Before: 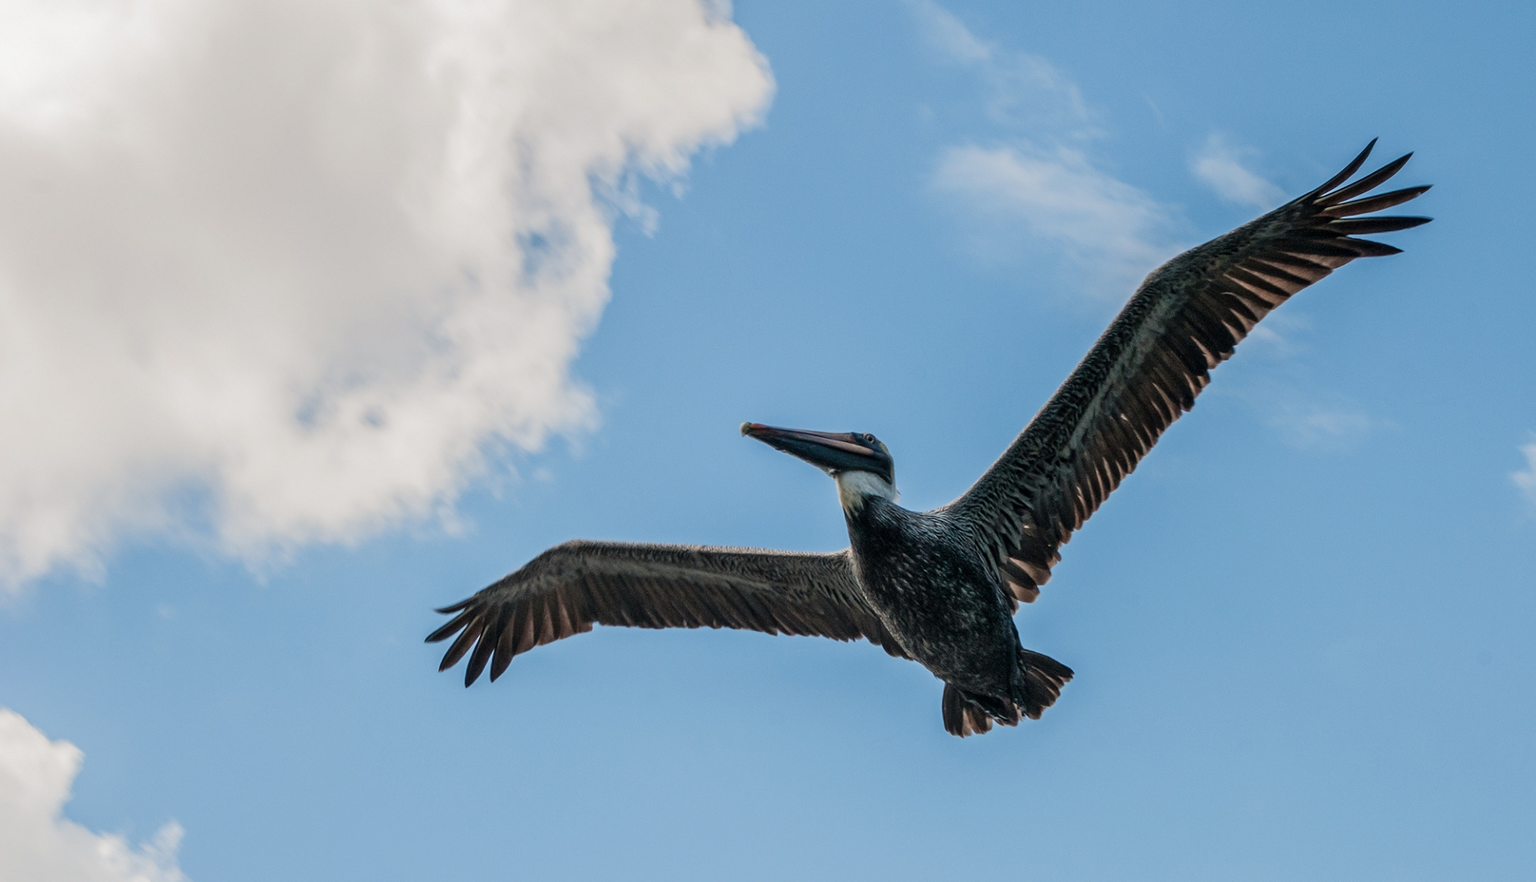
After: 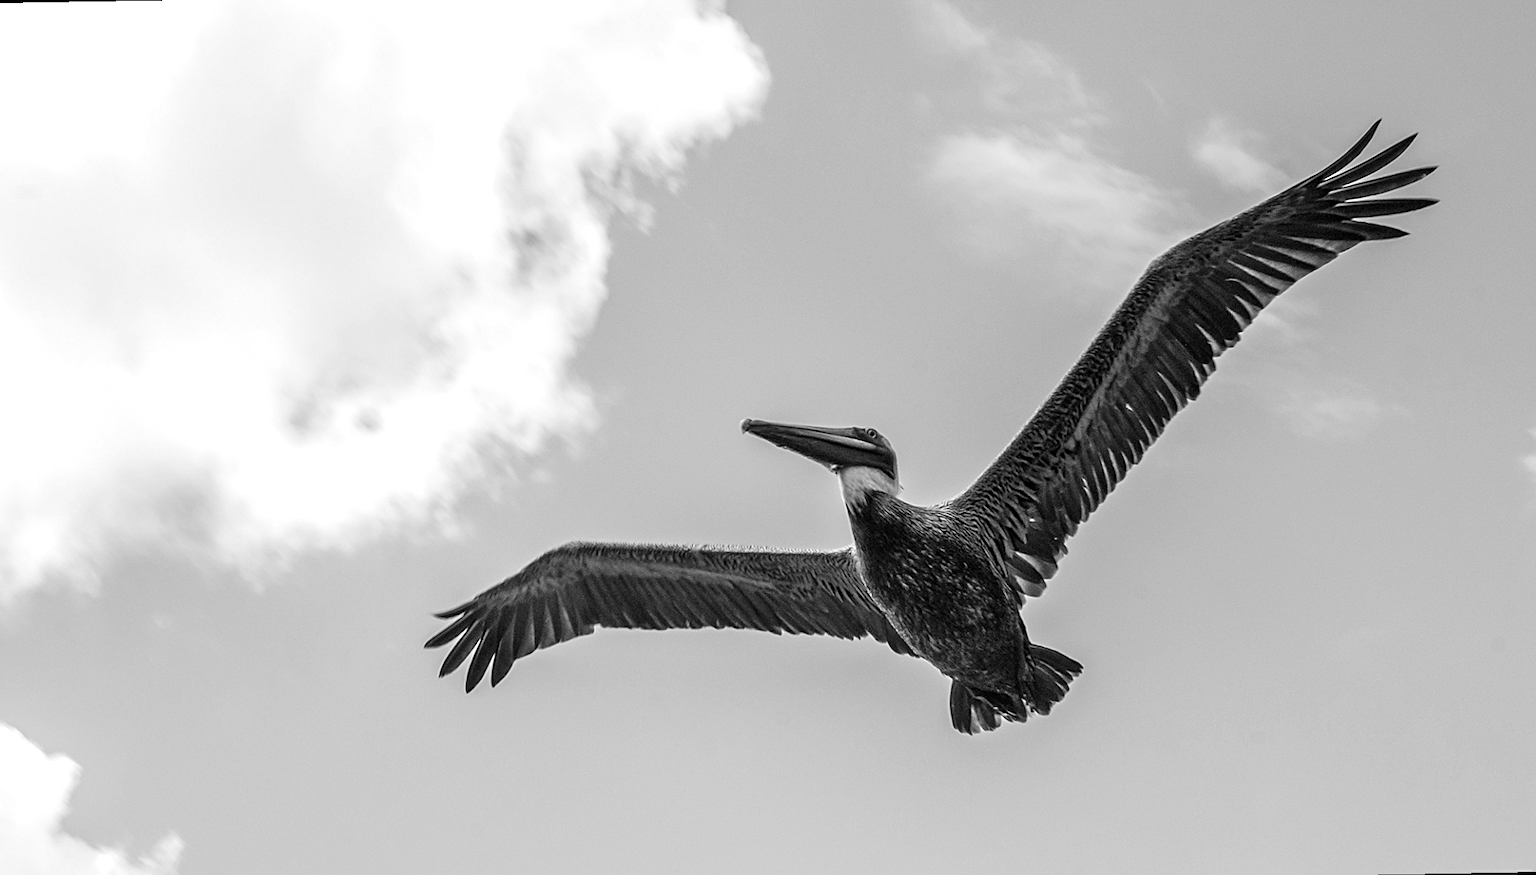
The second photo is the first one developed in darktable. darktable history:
exposure: black level correction 0, exposure 0.7 EV, compensate exposure bias true, compensate highlight preservation false
rotate and perspective: rotation -1°, crop left 0.011, crop right 0.989, crop top 0.025, crop bottom 0.975
monochrome: a 32, b 64, size 2.3
sharpen: on, module defaults
